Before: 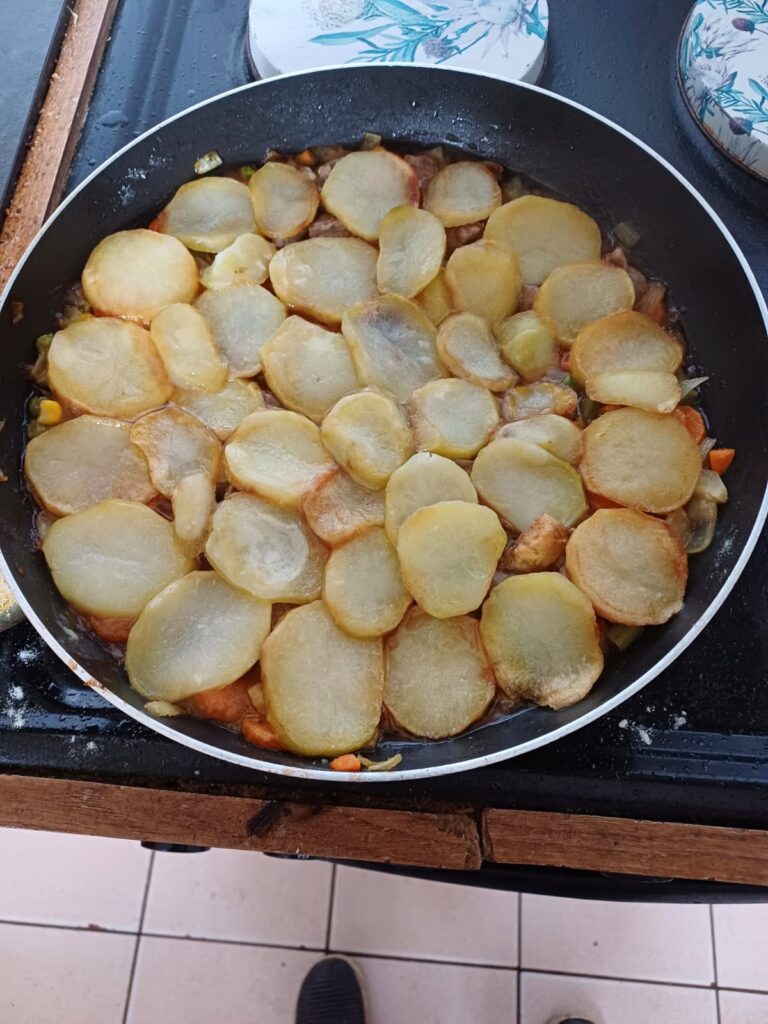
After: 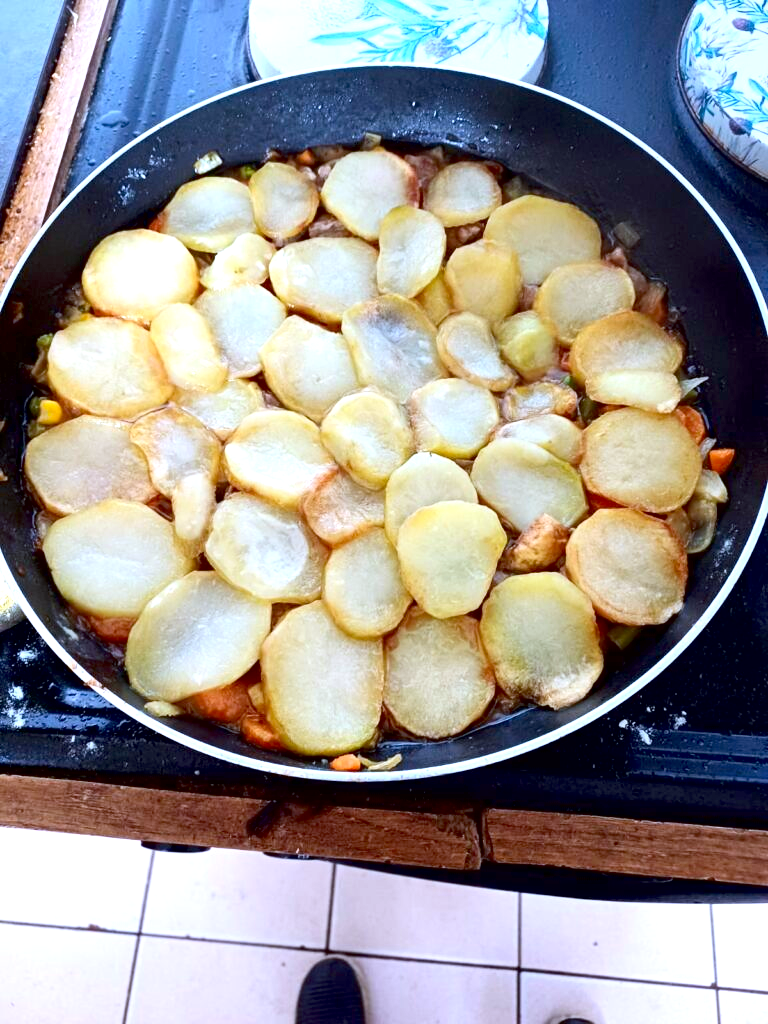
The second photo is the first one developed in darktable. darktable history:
exposure: black level correction 0.008, exposure 0.979 EV, compensate highlight preservation false
white balance: red 0.926, green 1.003, blue 1.133
contrast brightness saturation: contrast 0.15, brightness -0.01, saturation 0.1
